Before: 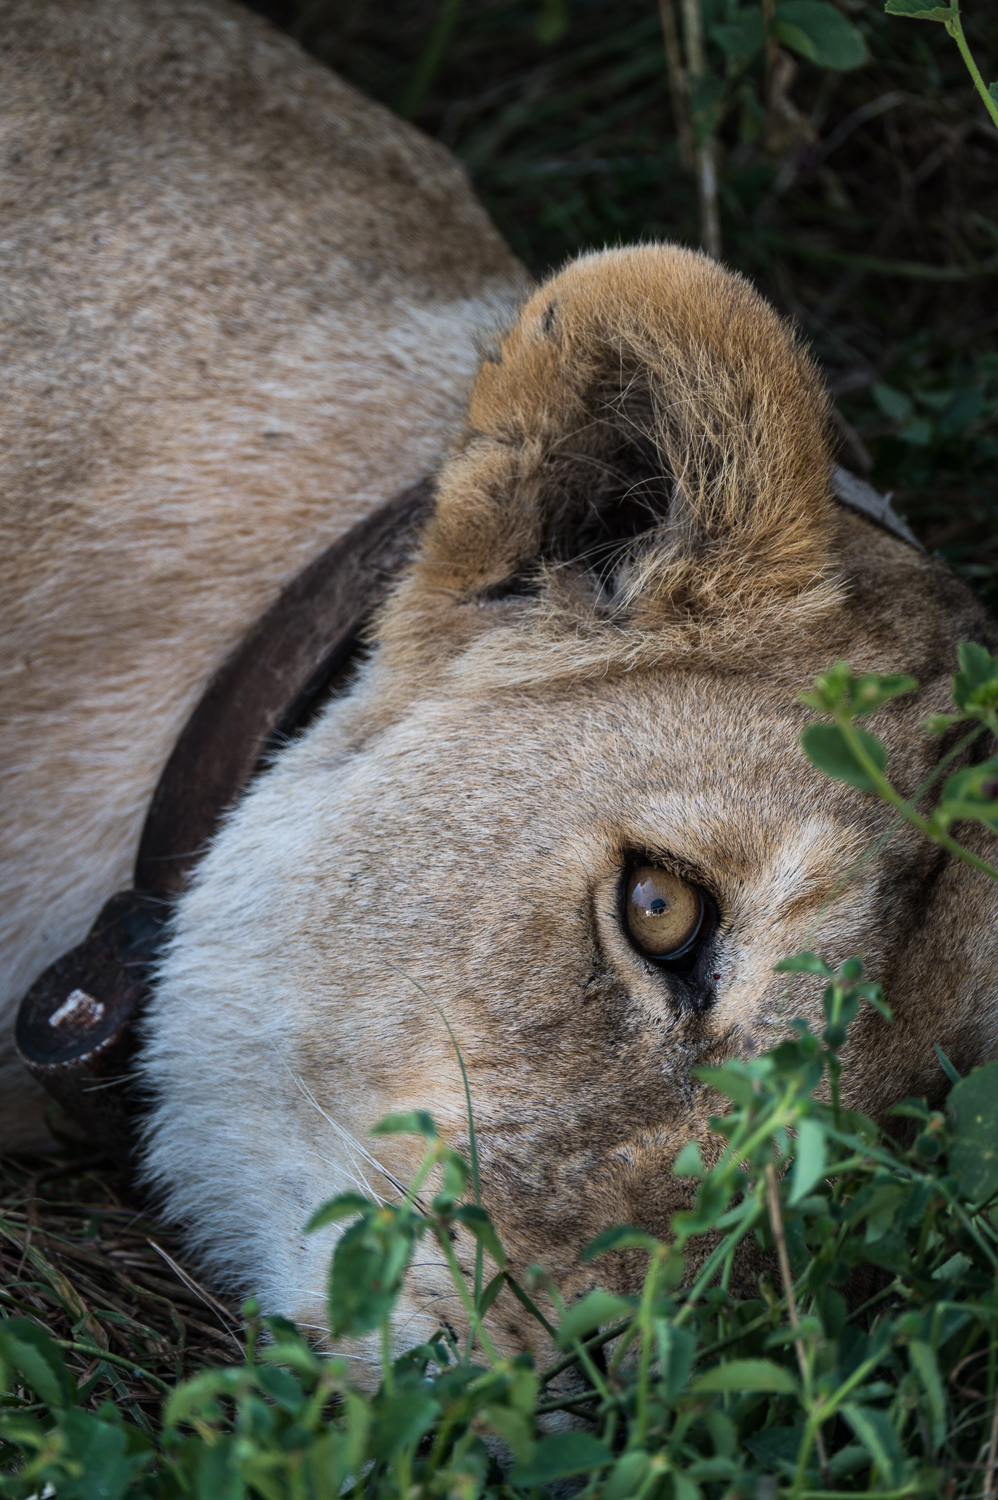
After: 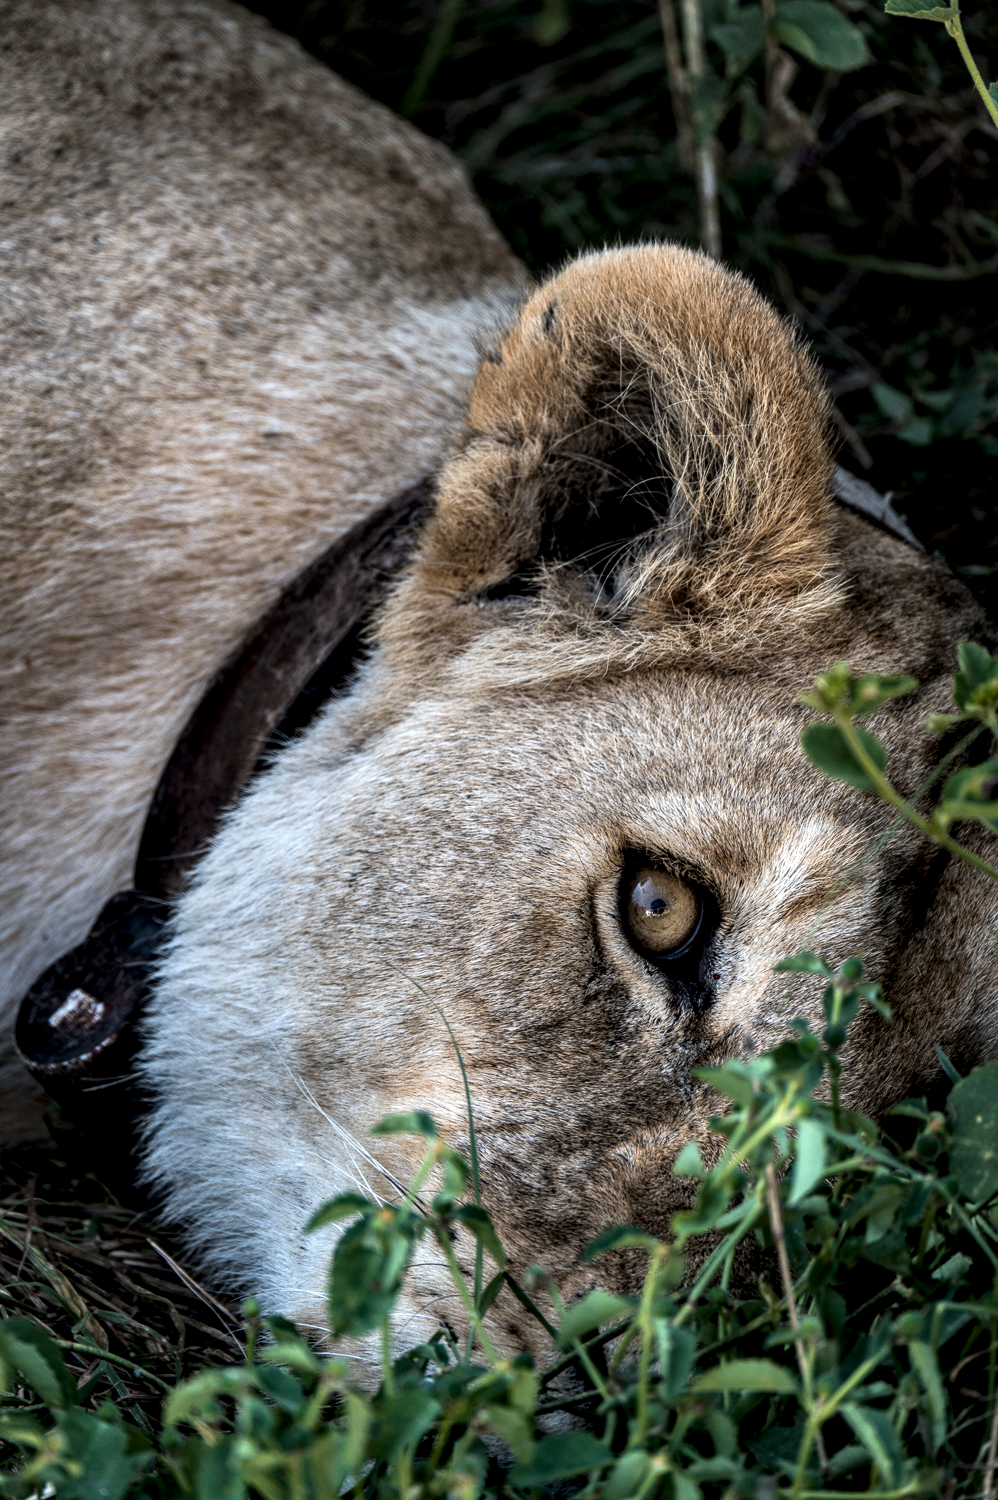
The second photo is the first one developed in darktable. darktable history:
local contrast: highlights 65%, shadows 54%, detail 169%, midtone range 0.514
white balance: red 0.986, blue 1.01
color zones: curves: ch2 [(0, 0.5) (0.143, 0.5) (0.286, 0.416) (0.429, 0.5) (0.571, 0.5) (0.714, 0.5) (0.857, 0.5) (1, 0.5)]
